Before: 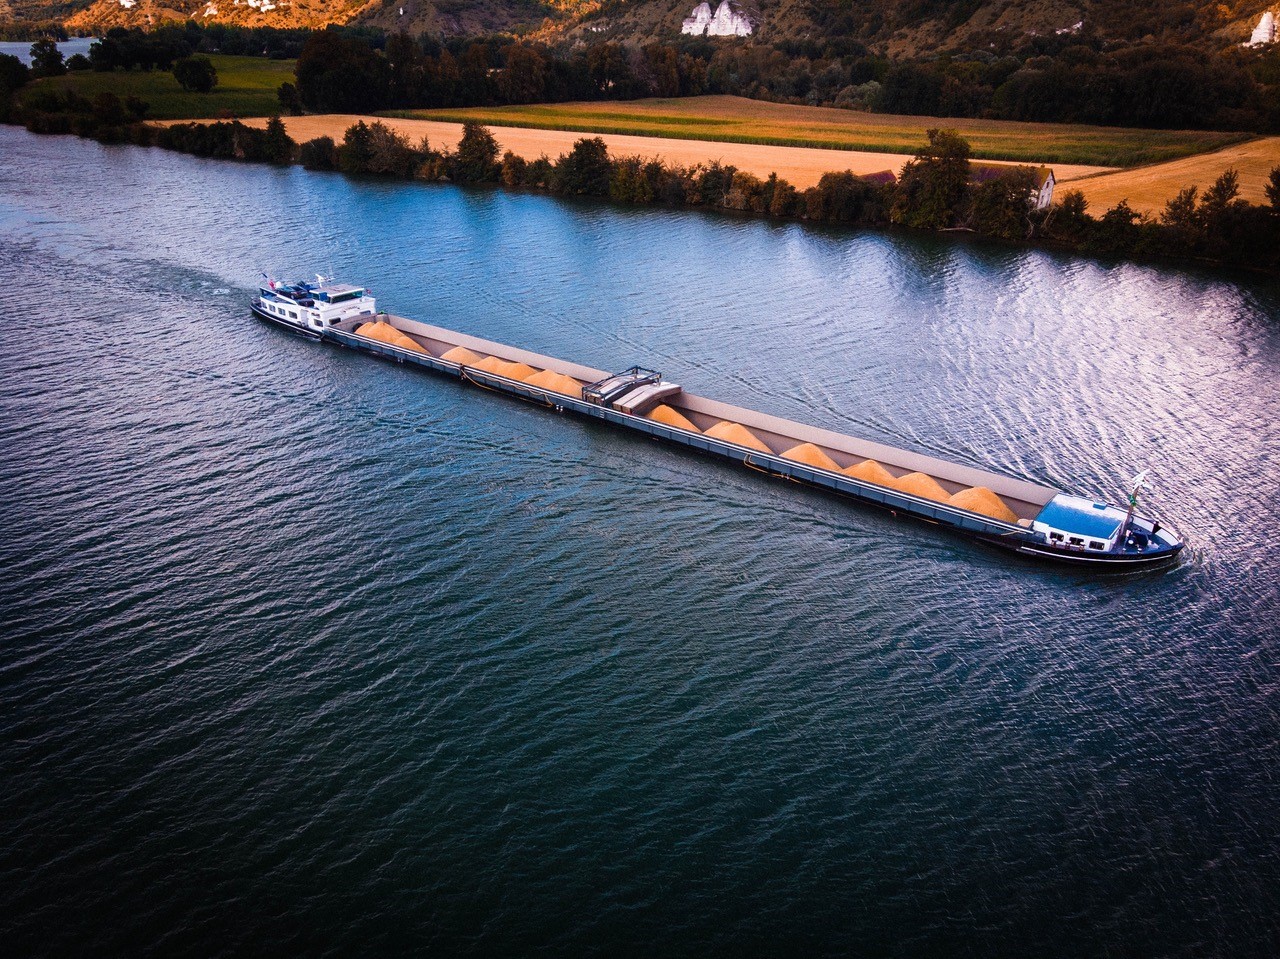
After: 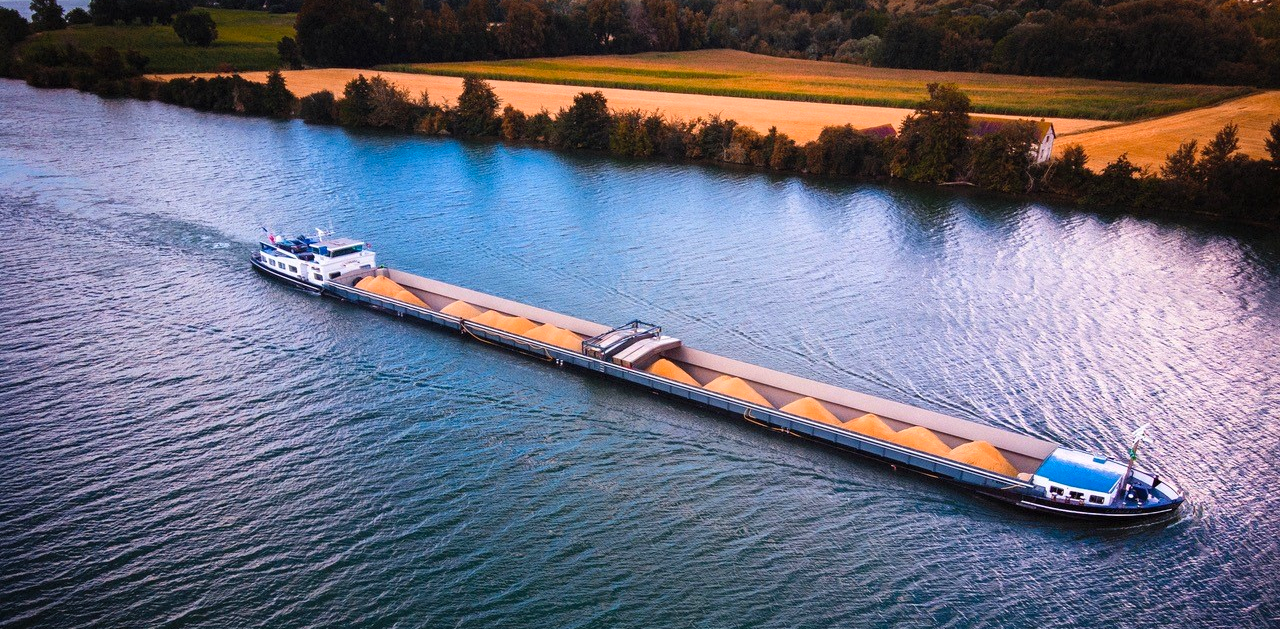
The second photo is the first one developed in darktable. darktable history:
tone equalizer: on, module defaults
crop and rotate: top 4.848%, bottom 29.503%
white balance: emerald 1
contrast brightness saturation: contrast 0.07, brightness 0.08, saturation 0.18
